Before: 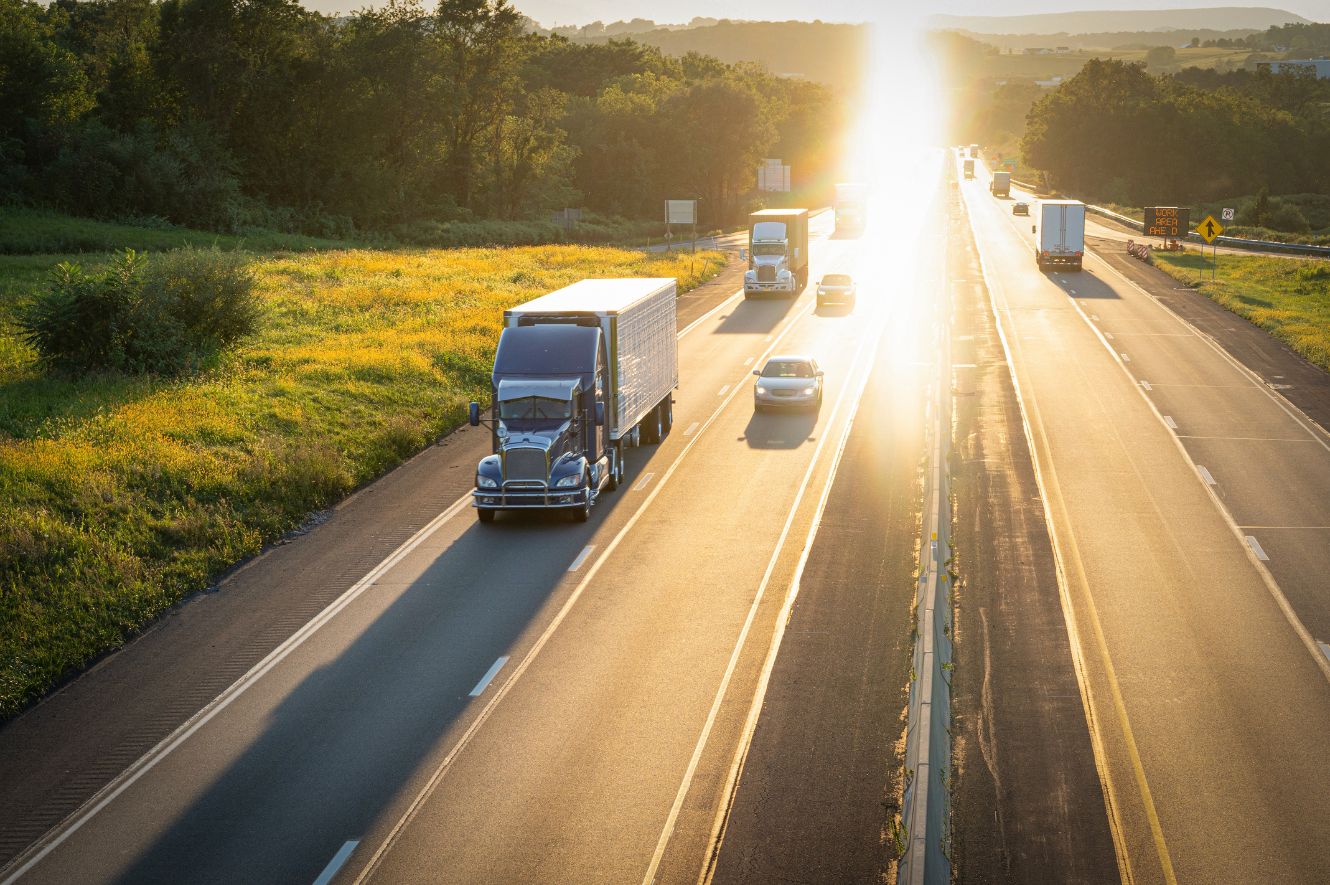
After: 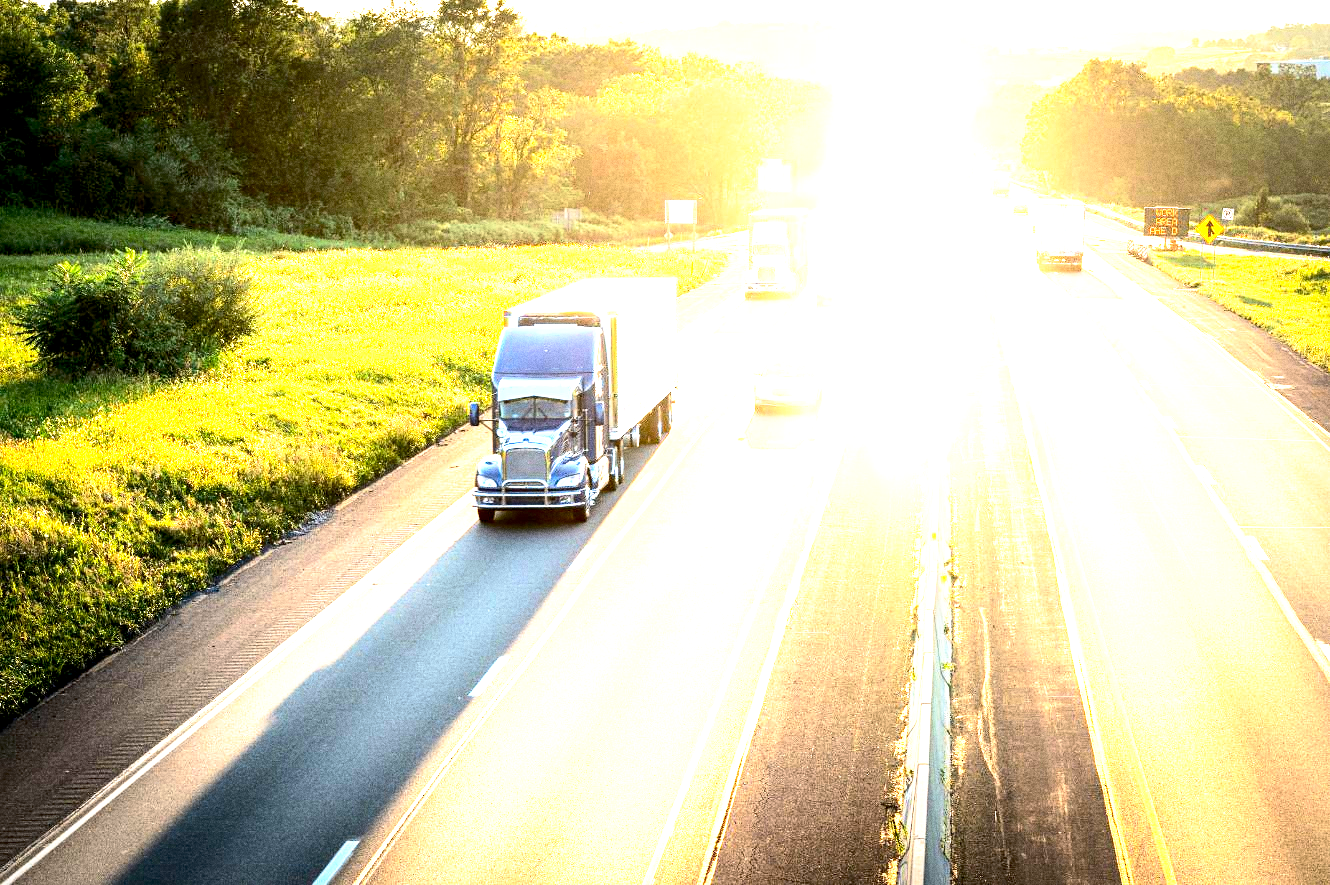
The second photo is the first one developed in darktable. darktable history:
contrast brightness saturation: contrast 0.15, brightness -0.01, saturation 0.1
grain: coarseness 9.61 ISO, strength 35.62%
tone equalizer: -8 EV -0.75 EV, -7 EV -0.7 EV, -6 EV -0.6 EV, -5 EV -0.4 EV, -3 EV 0.4 EV, -2 EV 0.6 EV, -1 EV 0.7 EV, +0 EV 0.75 EV, edges refinement/feathering 500, mask exposure compensation -1.57 EV, preserve details no
base curve: curves: ch0 [(0.017, 0) (0.425, 0.441) (0.844, 0.933) (1, 1)], preserve colors none
color zones: curves: ch1 [(0.077, 0.436) (0.25, 0.5) (0.75, 0.5)]
exposure: black level correction 0.001, exposure 1.822 EV, compensate exposure bias true, compensate highlight preservation false
